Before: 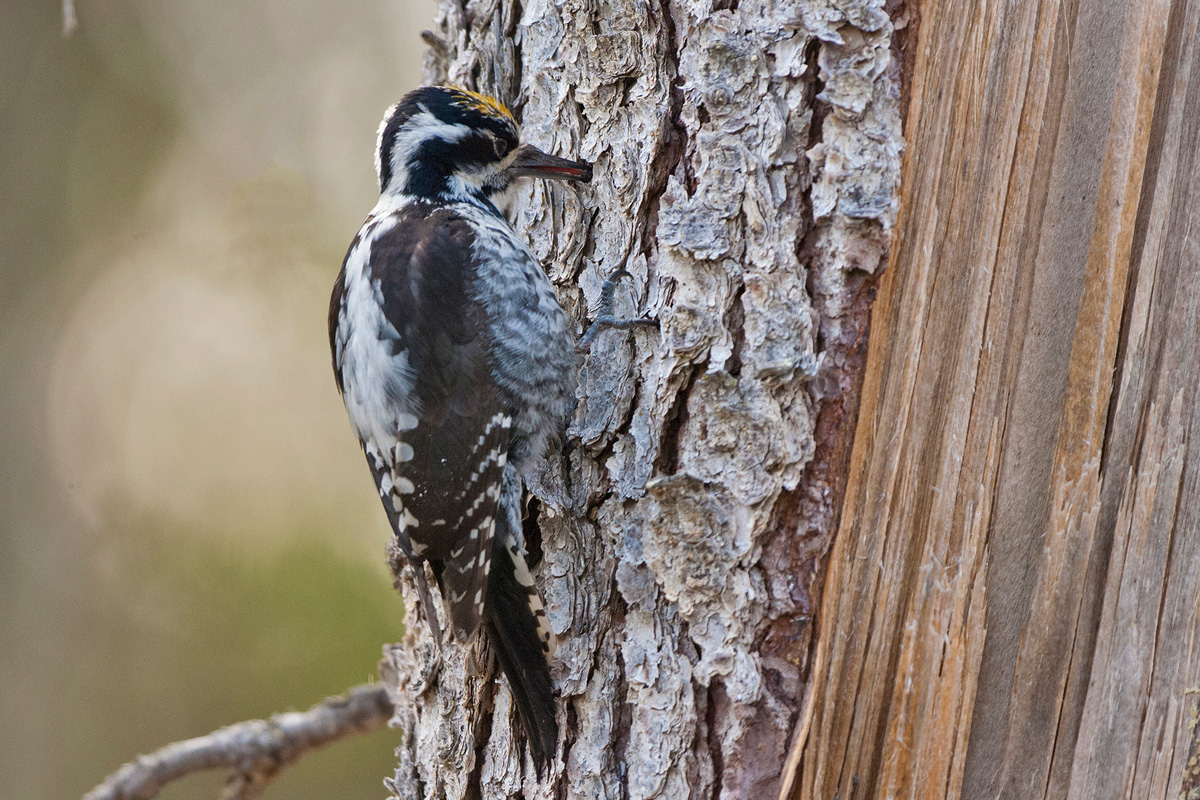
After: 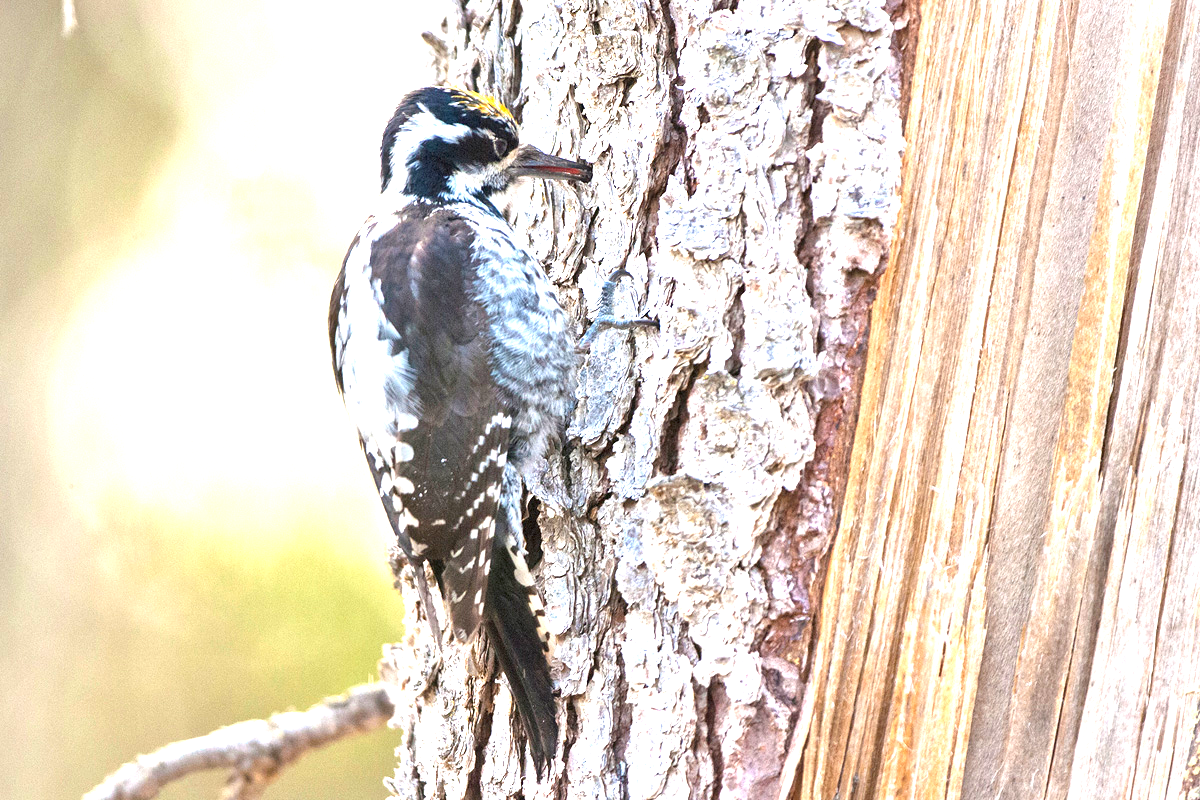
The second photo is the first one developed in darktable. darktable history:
exposure: black level correction 0, exposure 1.921 EV, compensate exposure bias true, compensate highlight preservation false
